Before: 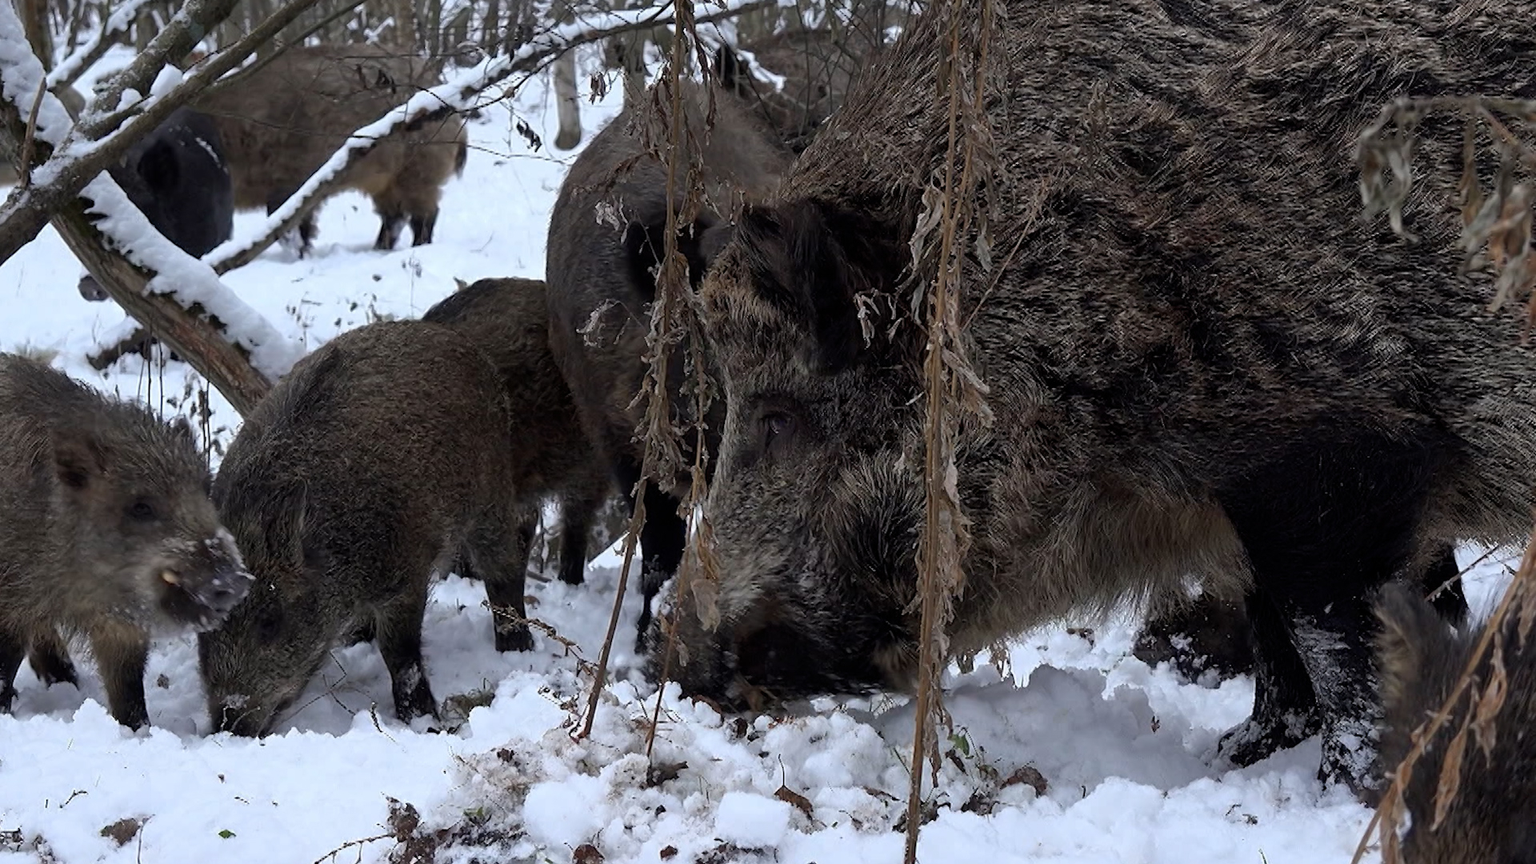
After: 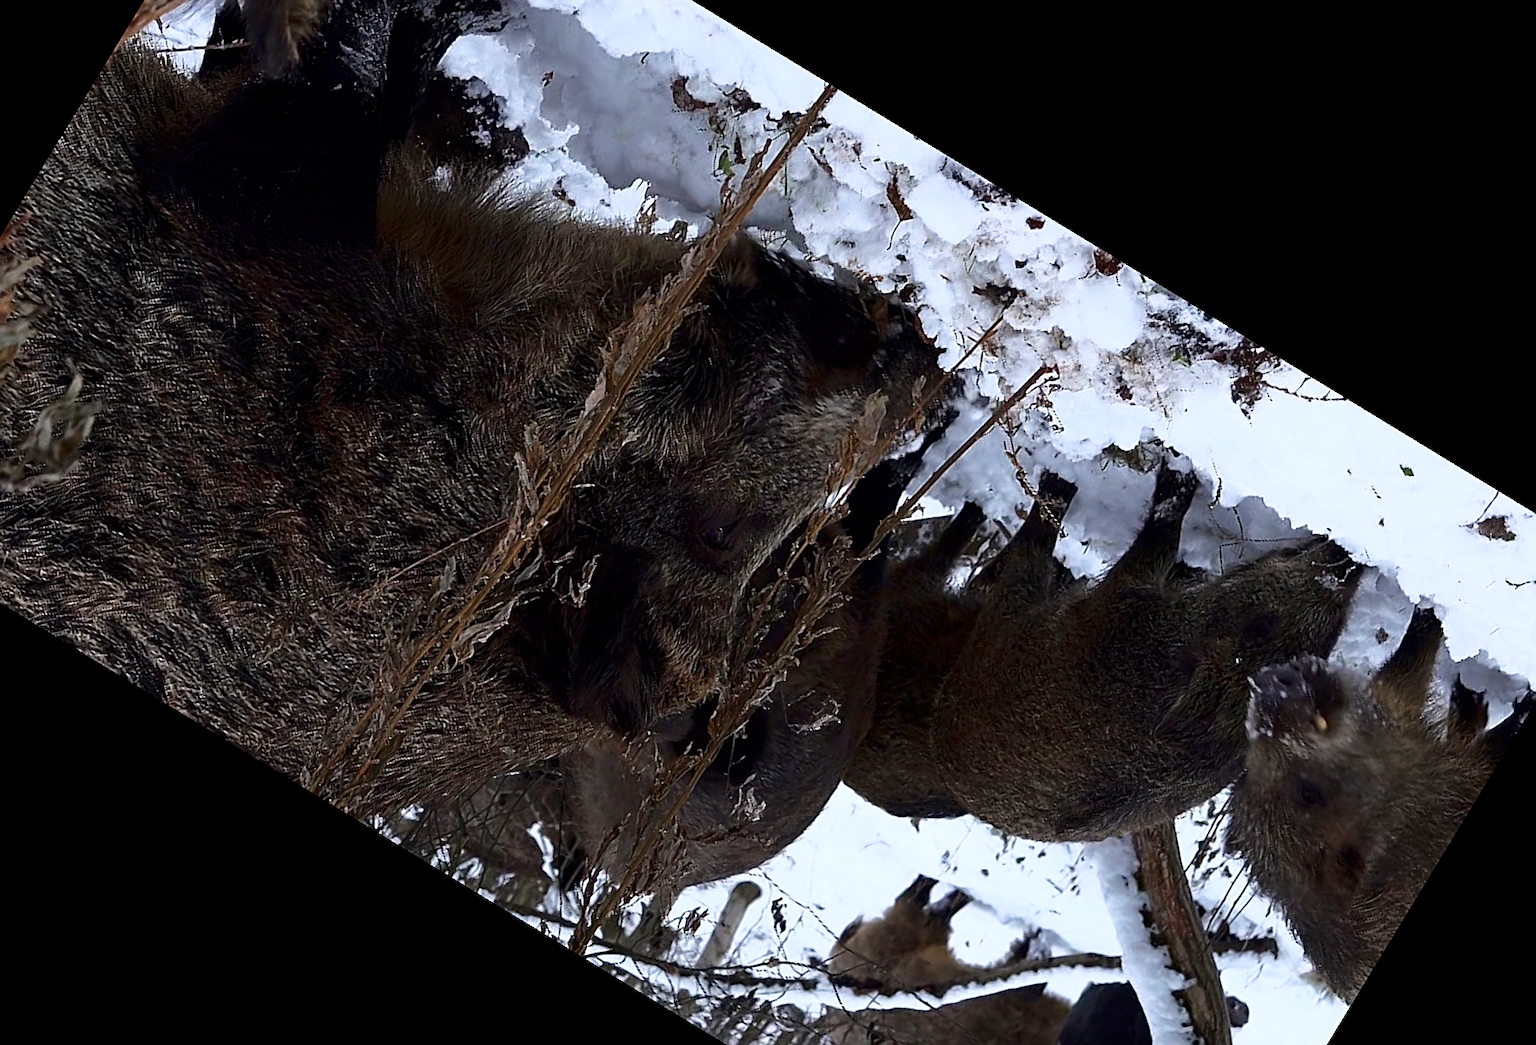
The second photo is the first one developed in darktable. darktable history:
shadows and highlights: shadows -62.32, white point adjustment -5.22, highlights 61.59
crop and rotate: angle 148.68°, left 9.111%, top 15.603%, right 4.588%, bottom 17.041%
color zones: curves: ch1 [(0.309, 0.524) (0.41, 0.329) (0.508, 0.509)]; ch2 [(0.25, 0.457) (0.75, 0.5)]
sharpen: on, module defaults
velvia: on, module defaults
